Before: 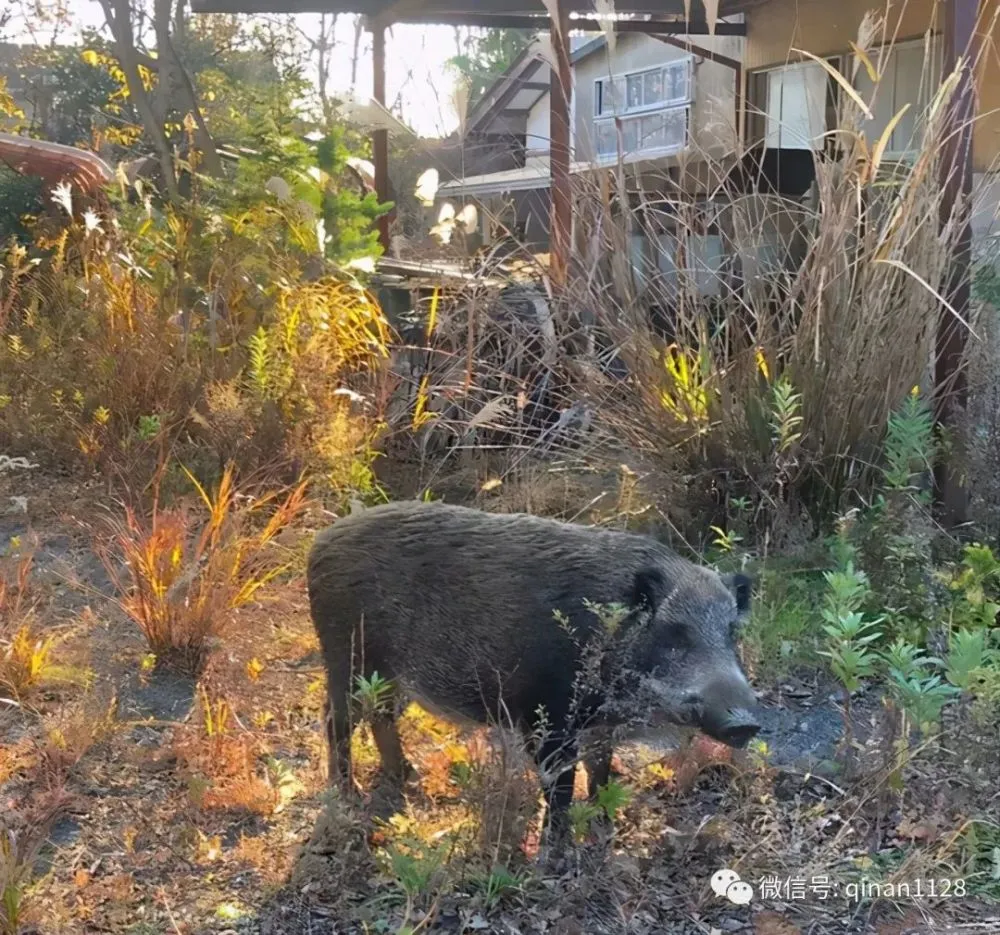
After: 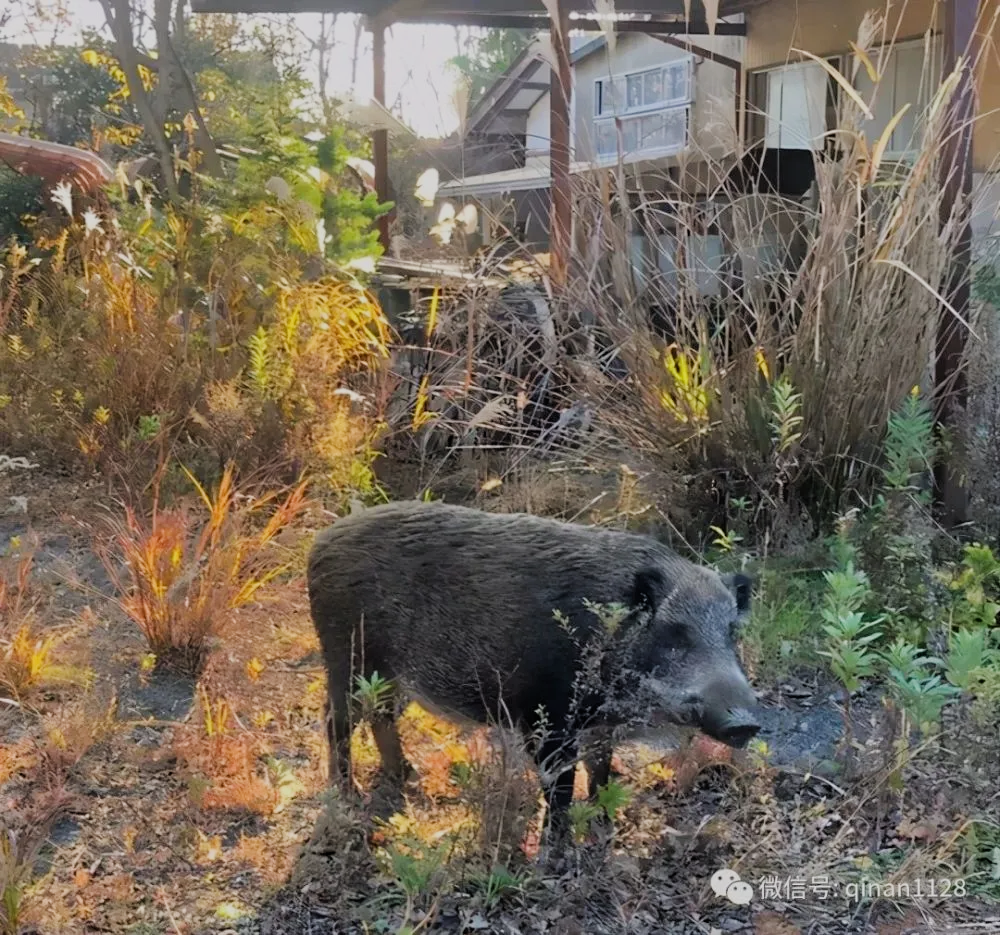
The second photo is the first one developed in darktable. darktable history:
filmic rgb: black relative exposure -7.65 EV, white relative exposure 4.56 EV, hardness 3.61, contrast 1.051
